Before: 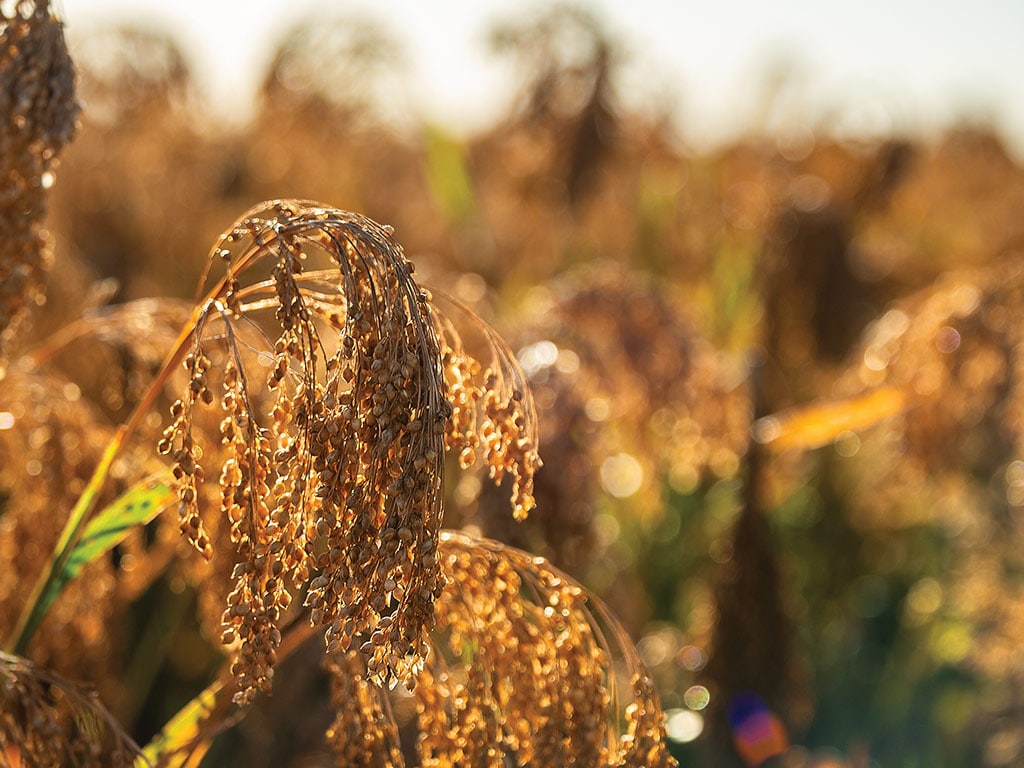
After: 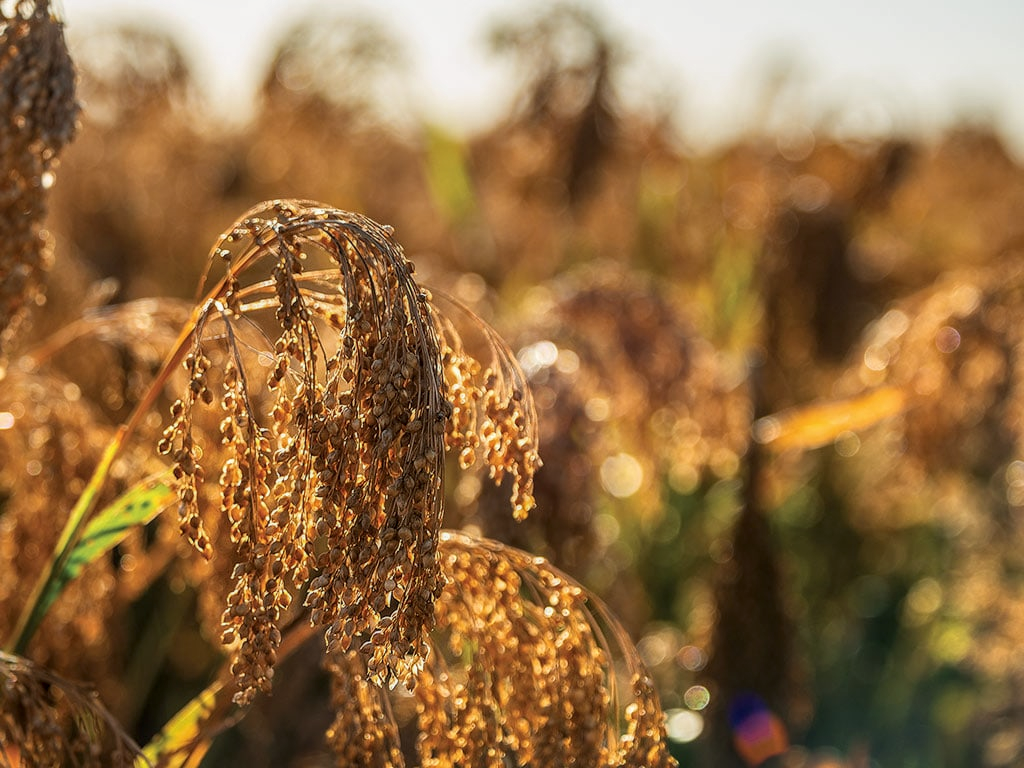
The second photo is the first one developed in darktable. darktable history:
local contrast: on, module defaults
exposure: exposure -0.173 EV, compensate highlight preservation false
